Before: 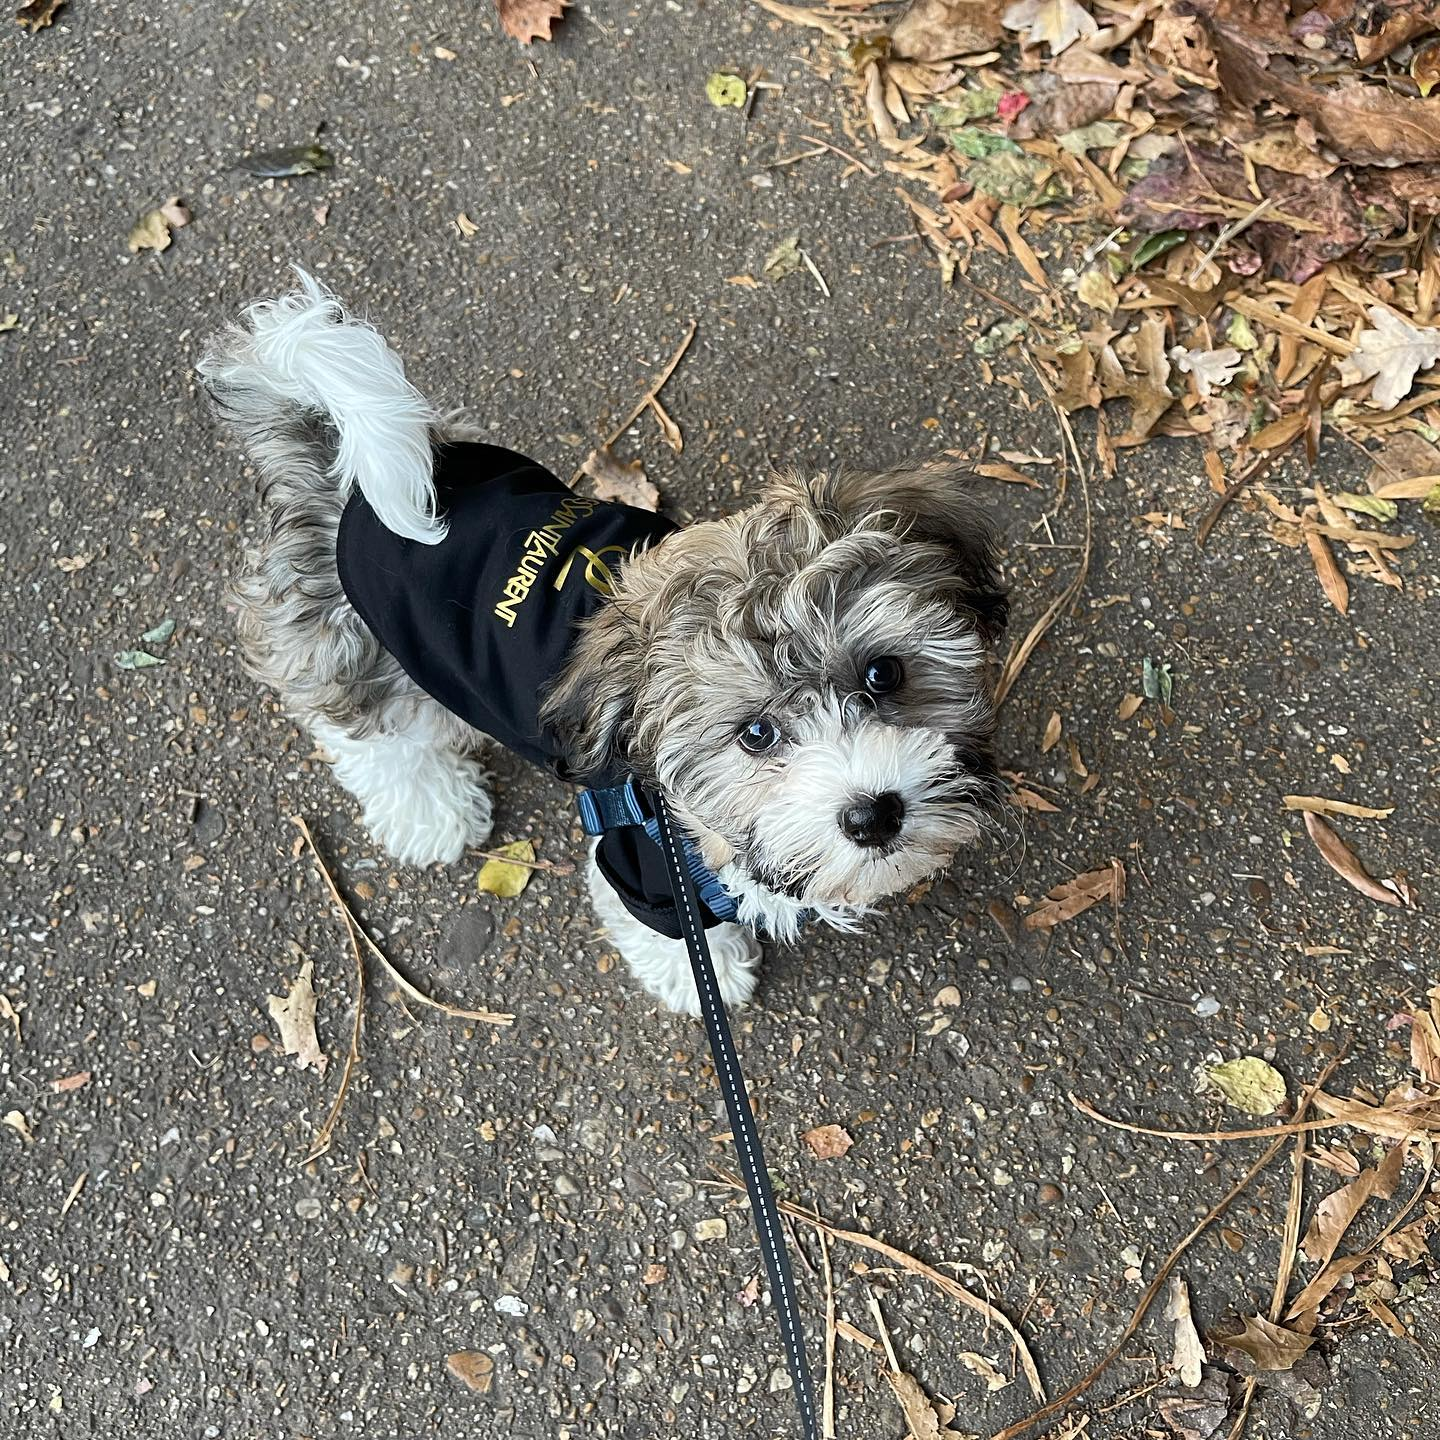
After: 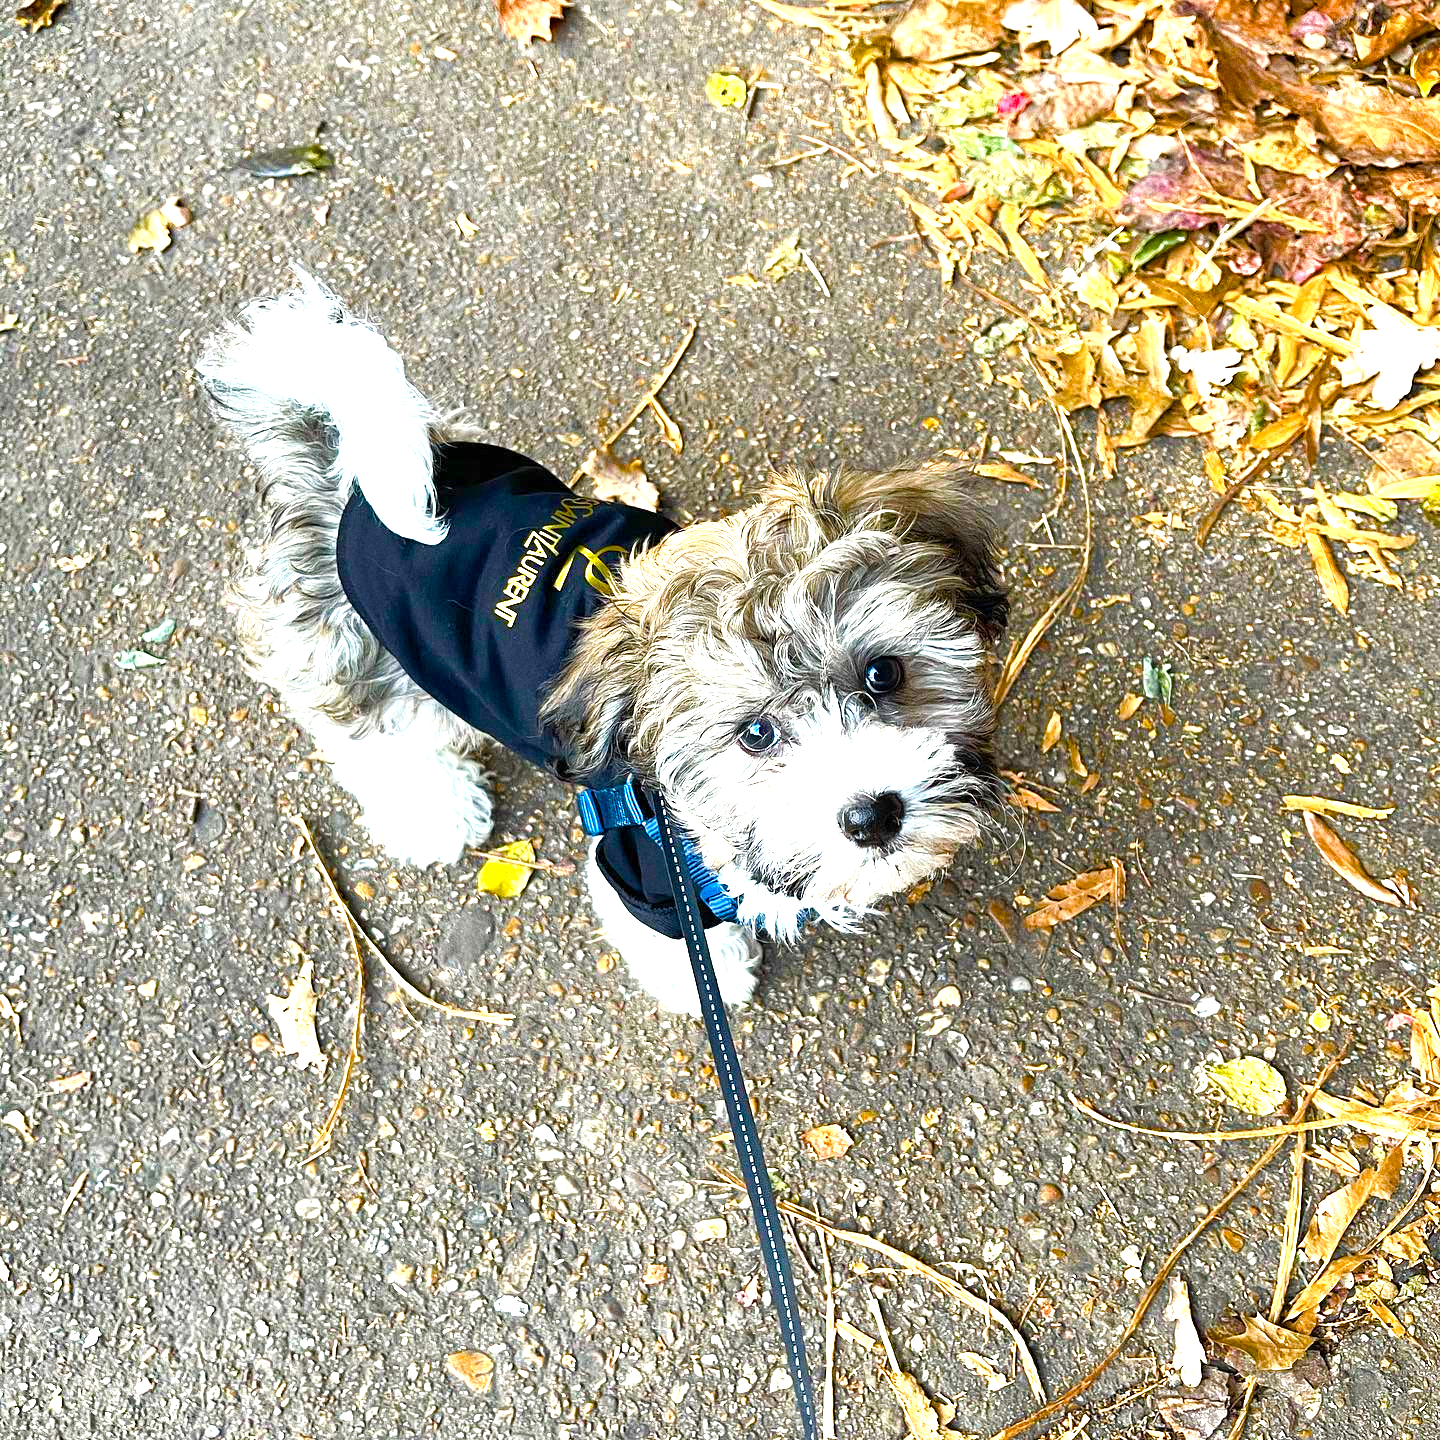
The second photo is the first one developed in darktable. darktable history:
grain: coarseness 0.09 ISO
exposure: exposure 0.921 EV, compensate highlight preservation false
color balance rgb: linear chroma grading › shadows 10%, linear chroma grading › highlights 10%, linear chroma grading › global chroma 15%, linear chroma grading › mid-tones 15%, perceptual saturation grading › global saturation 40%, perceptual saturation grading › highlights -25%, perceptual saturation grading › mid-tones 35%, perceptual saturation grading › shadows 35%, perceptual brilliance grading › global brilliance 11.29%, global vibrance 11.29%
